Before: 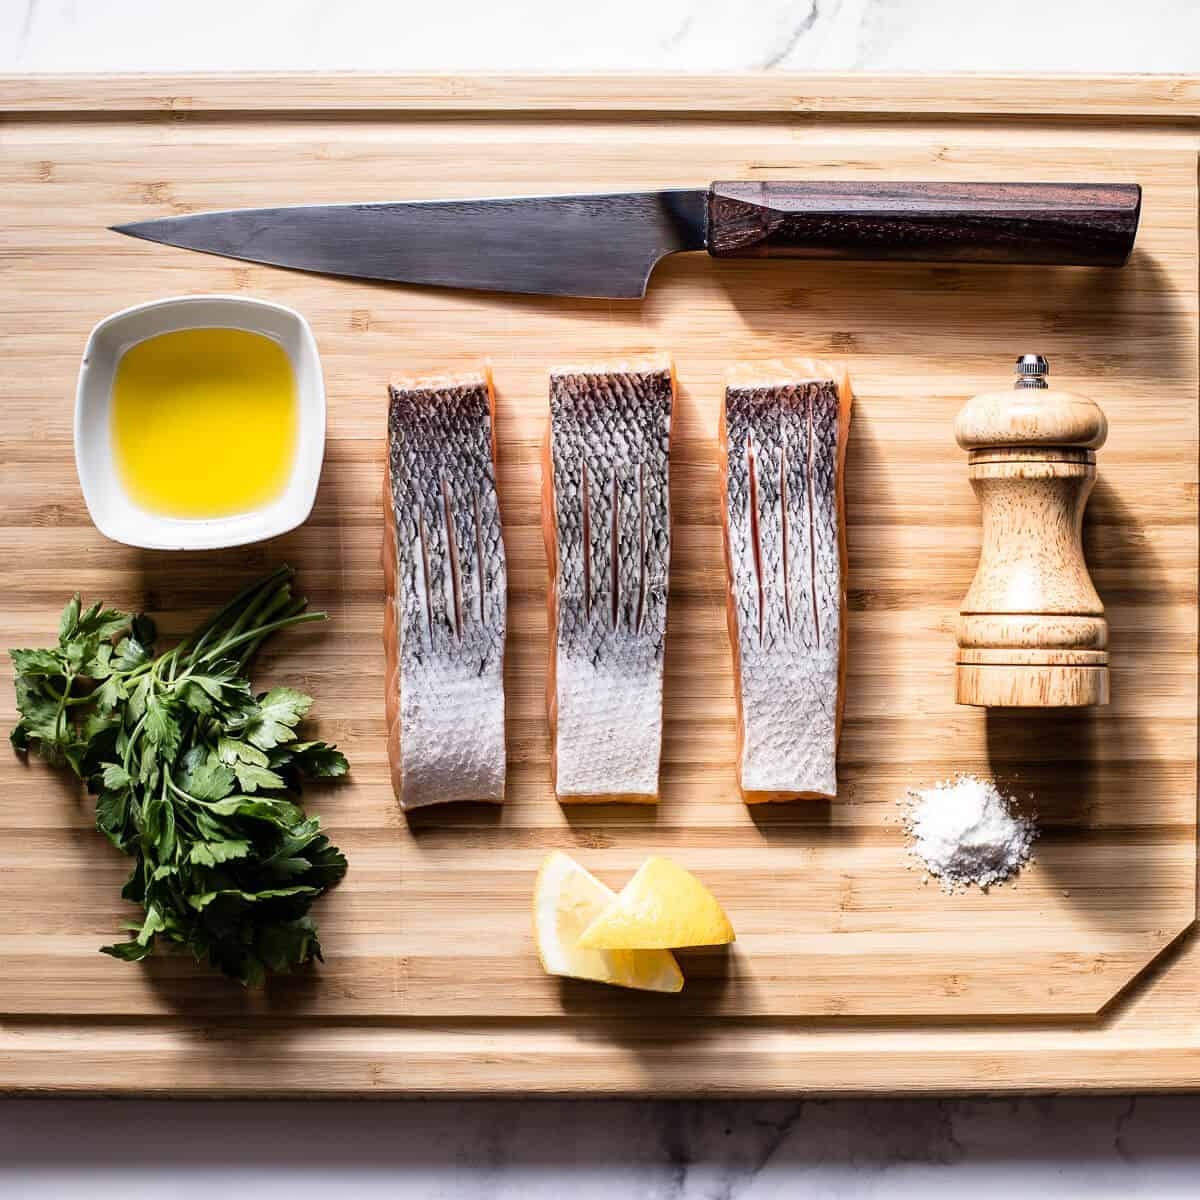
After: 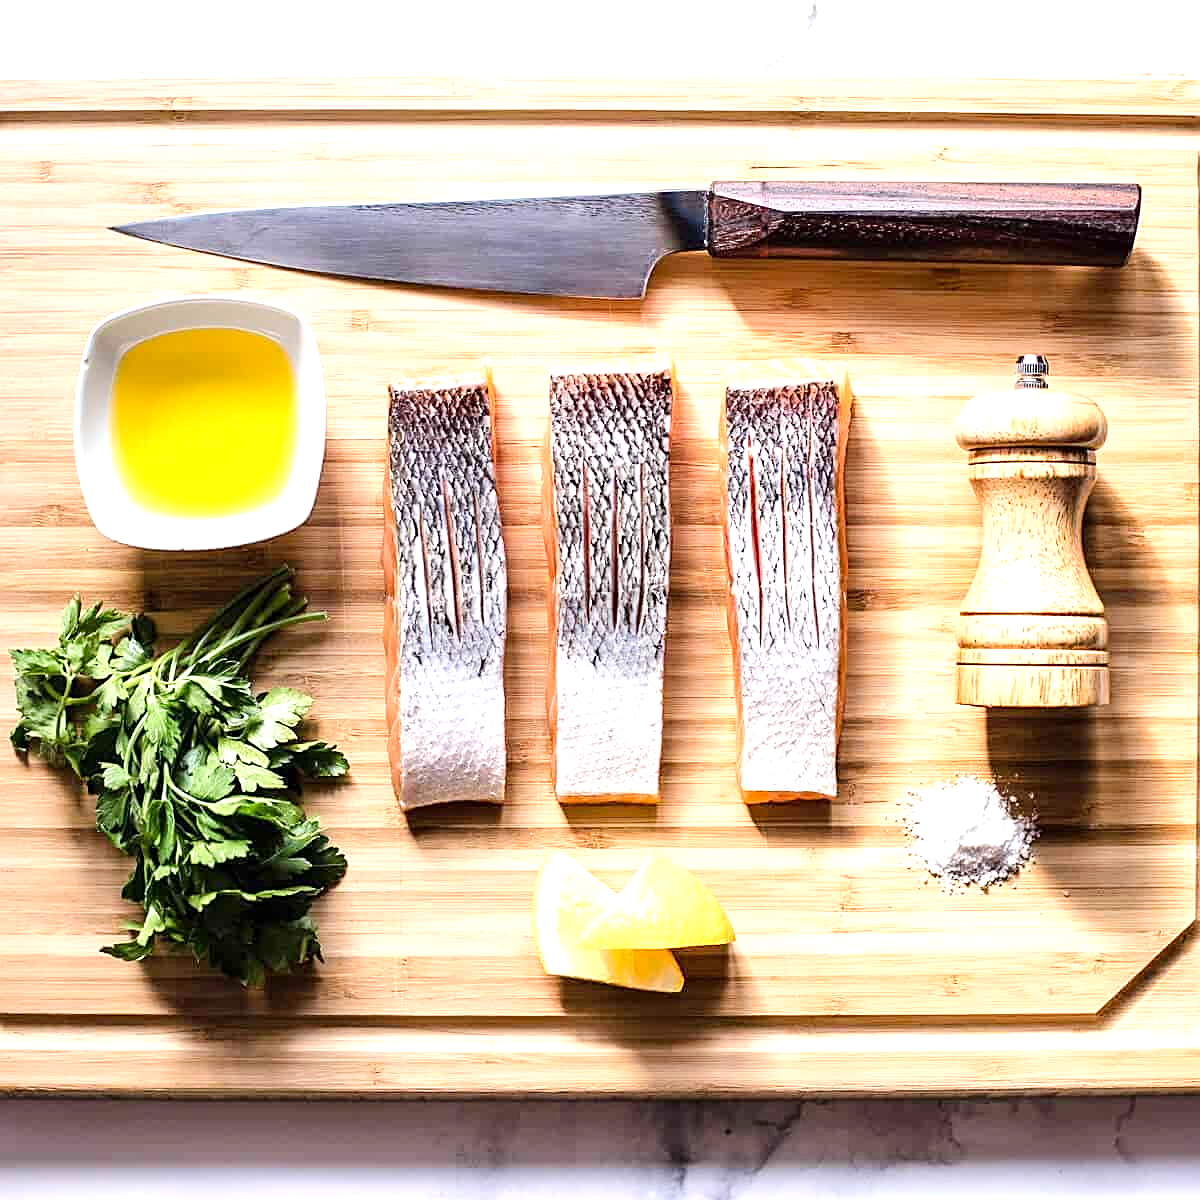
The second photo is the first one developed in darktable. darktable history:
sharpen: on, module defaults
tone equalizer: on, module defaults
exposure: exposure 0.722 EV, compensate highlight preservation false
tone curve: curves: ch0 [(0, 0) (0.526, 0.642) (1, 1)], color space Lab, linked channels, preserve colors none
